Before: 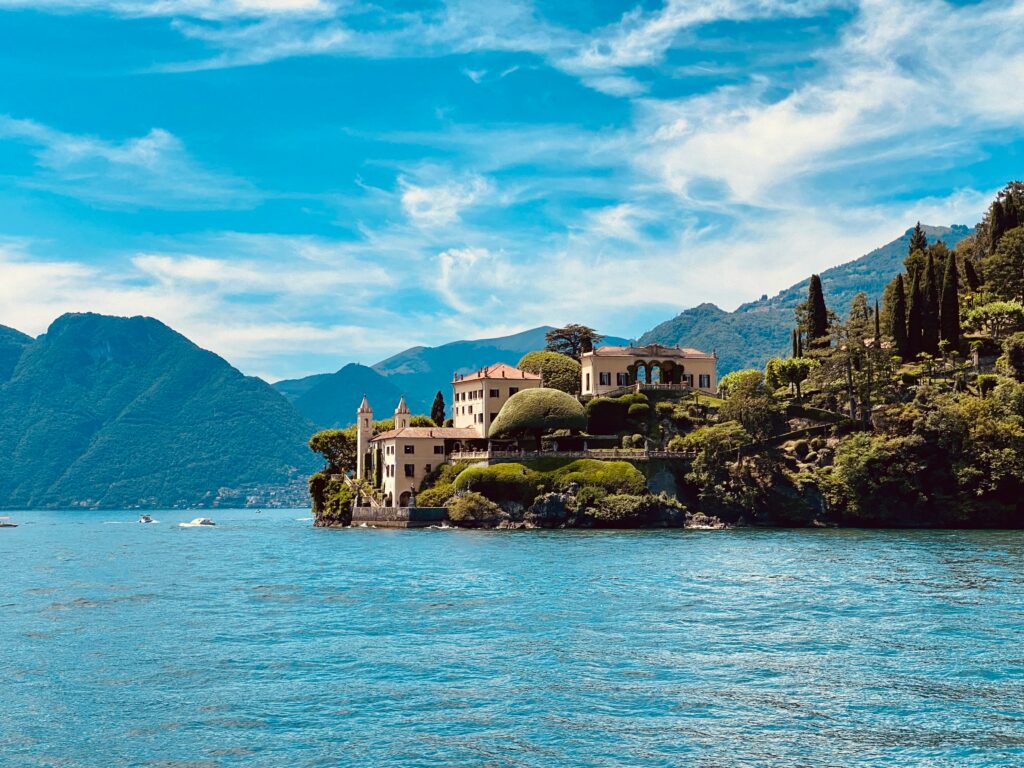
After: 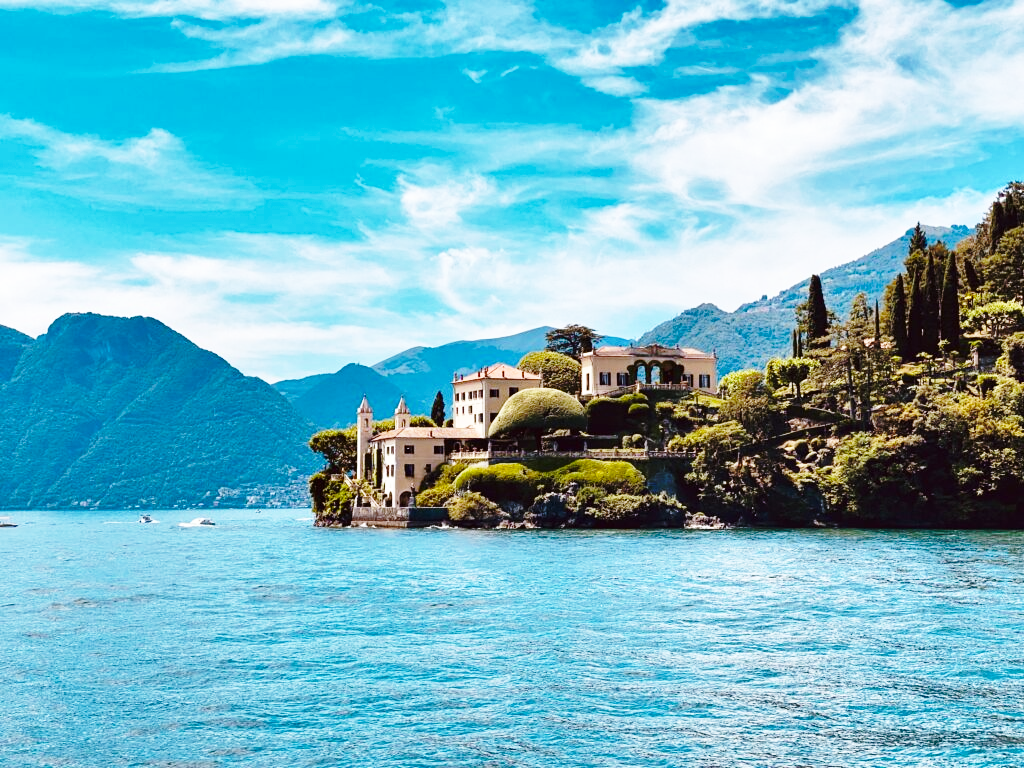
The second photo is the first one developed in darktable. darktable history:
shadows and highlights: soften with gaussian
white balance: red 0.984, blue 1.059
base curve: curves: ch0 [(0, 0) (0.032, 0.037) (0.105, 0.228) (0.435, 0.76) (0.856, 0.983) (1, 1)], preserve colors none
color balance rgb: on, module defaults
